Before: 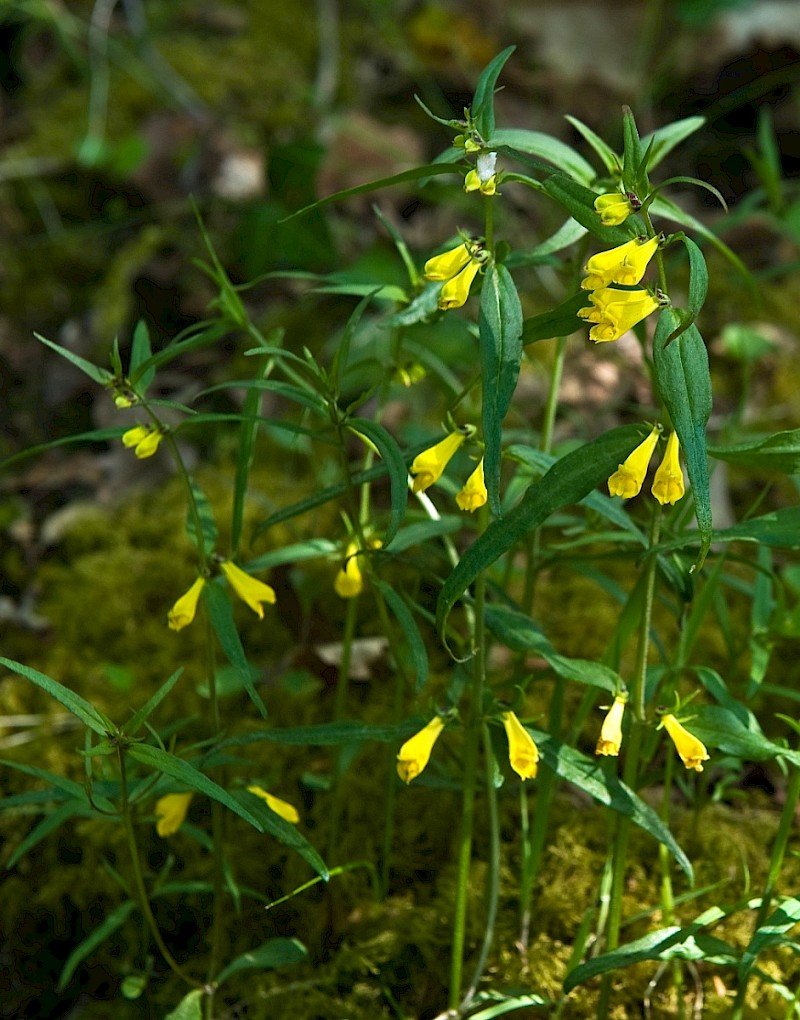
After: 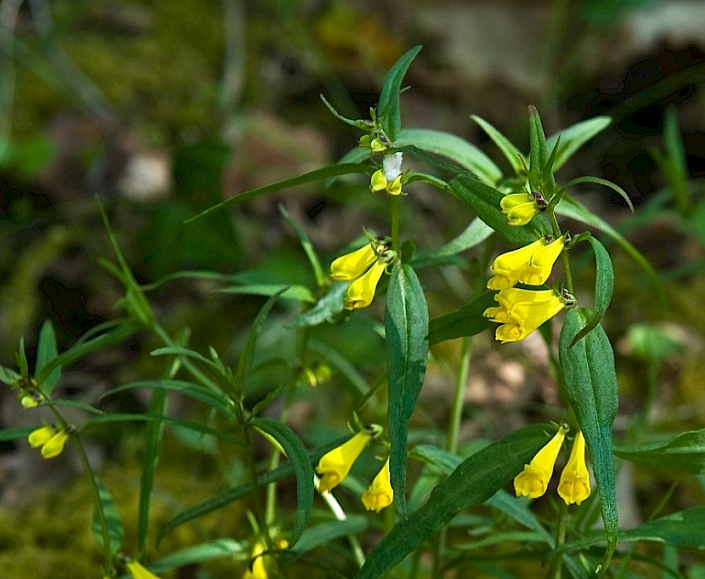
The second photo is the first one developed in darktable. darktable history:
crop and rotate: left 11.763%, bottom 43.208%
